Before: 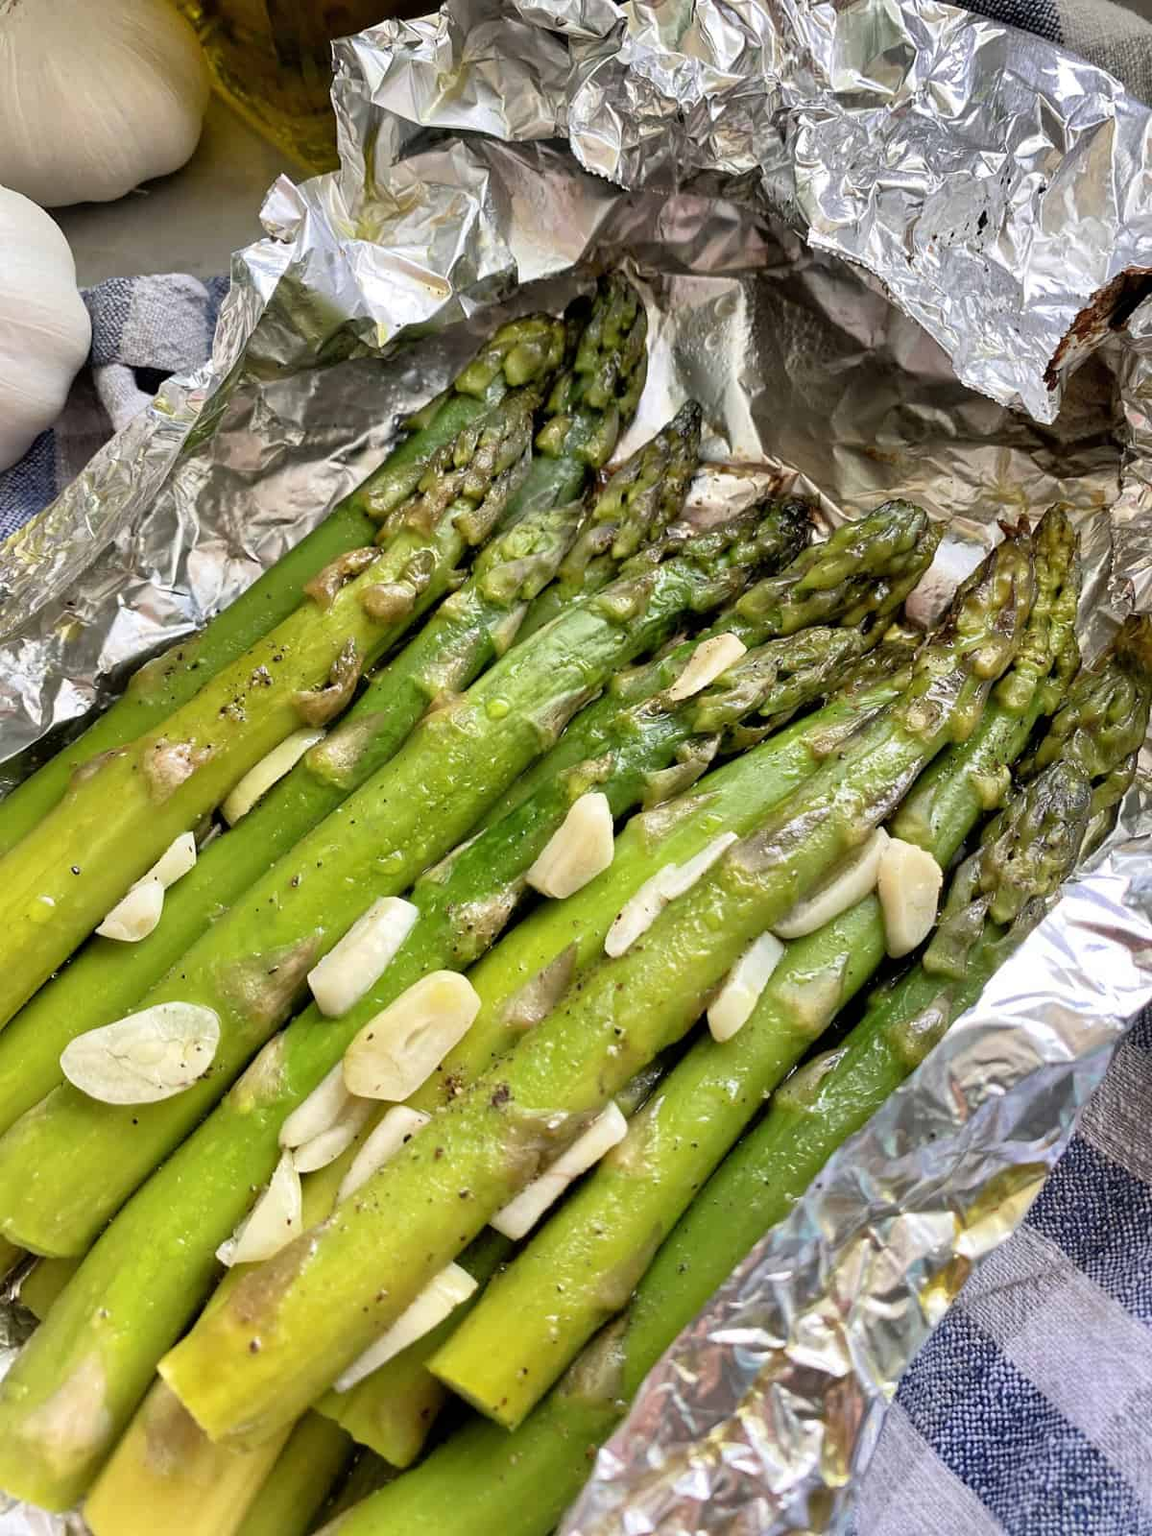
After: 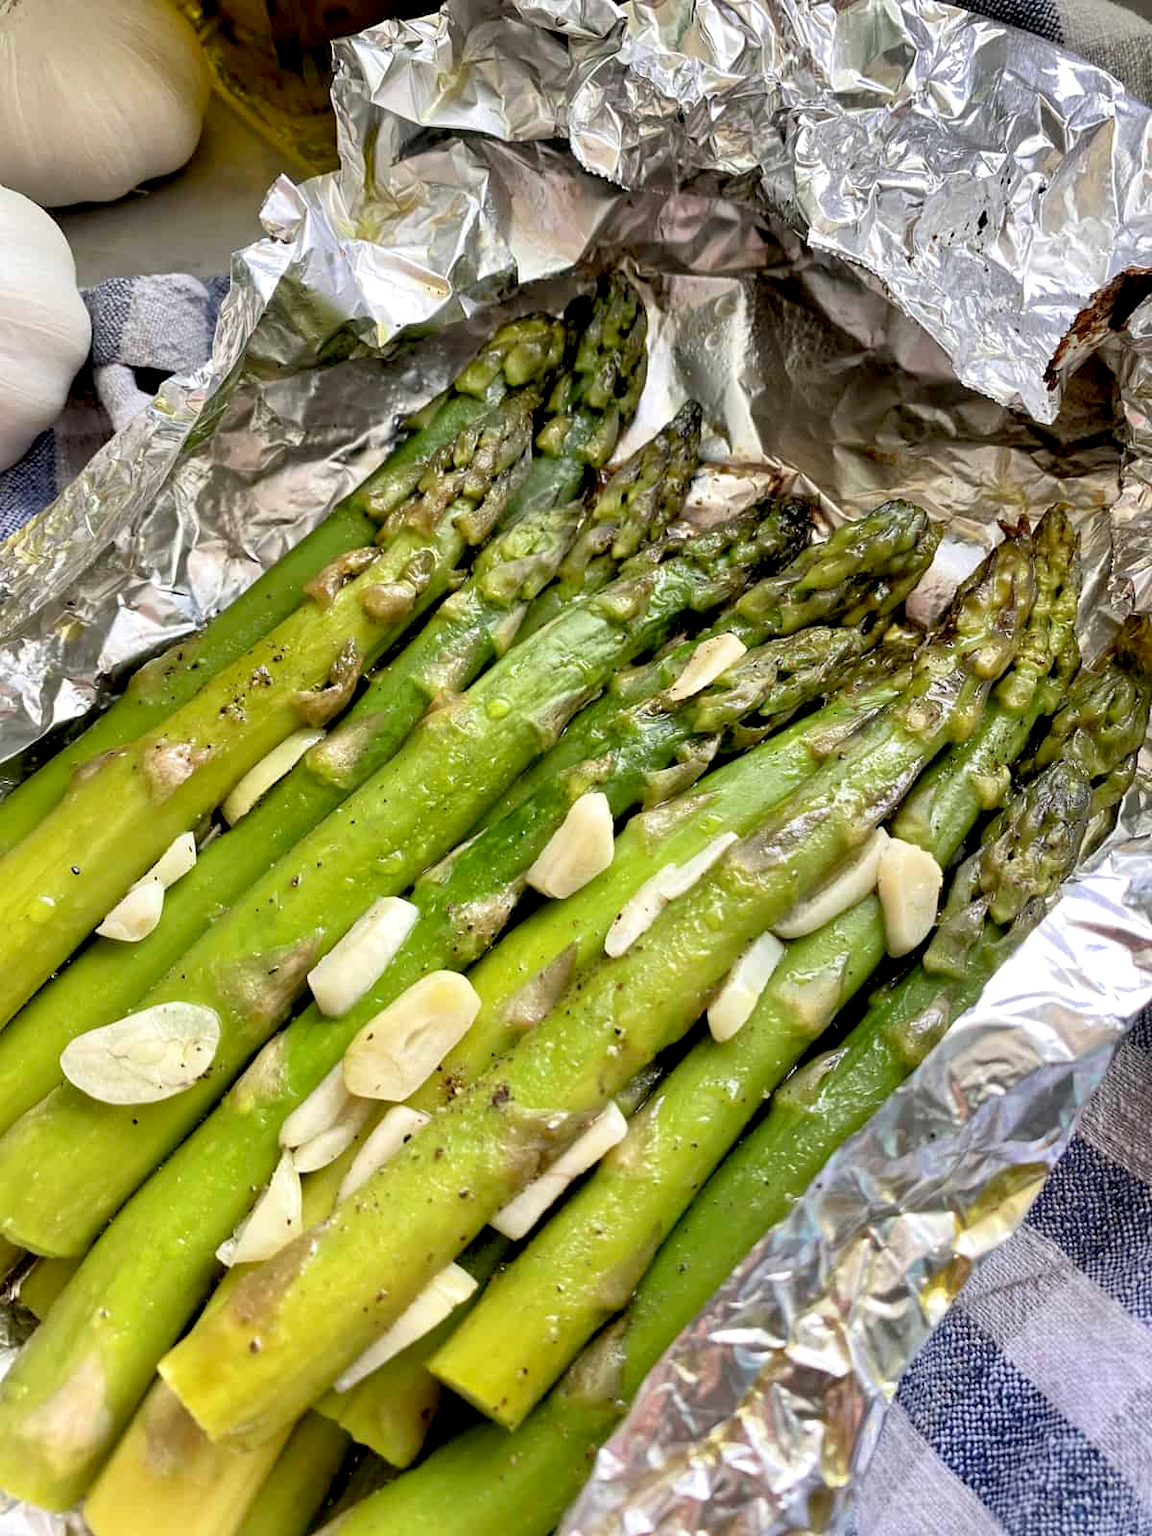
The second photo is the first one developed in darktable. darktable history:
exposure: black level correction 0.009, exposure 0.11 EV, compensate exposure bias true, compensate highlight preservation false
